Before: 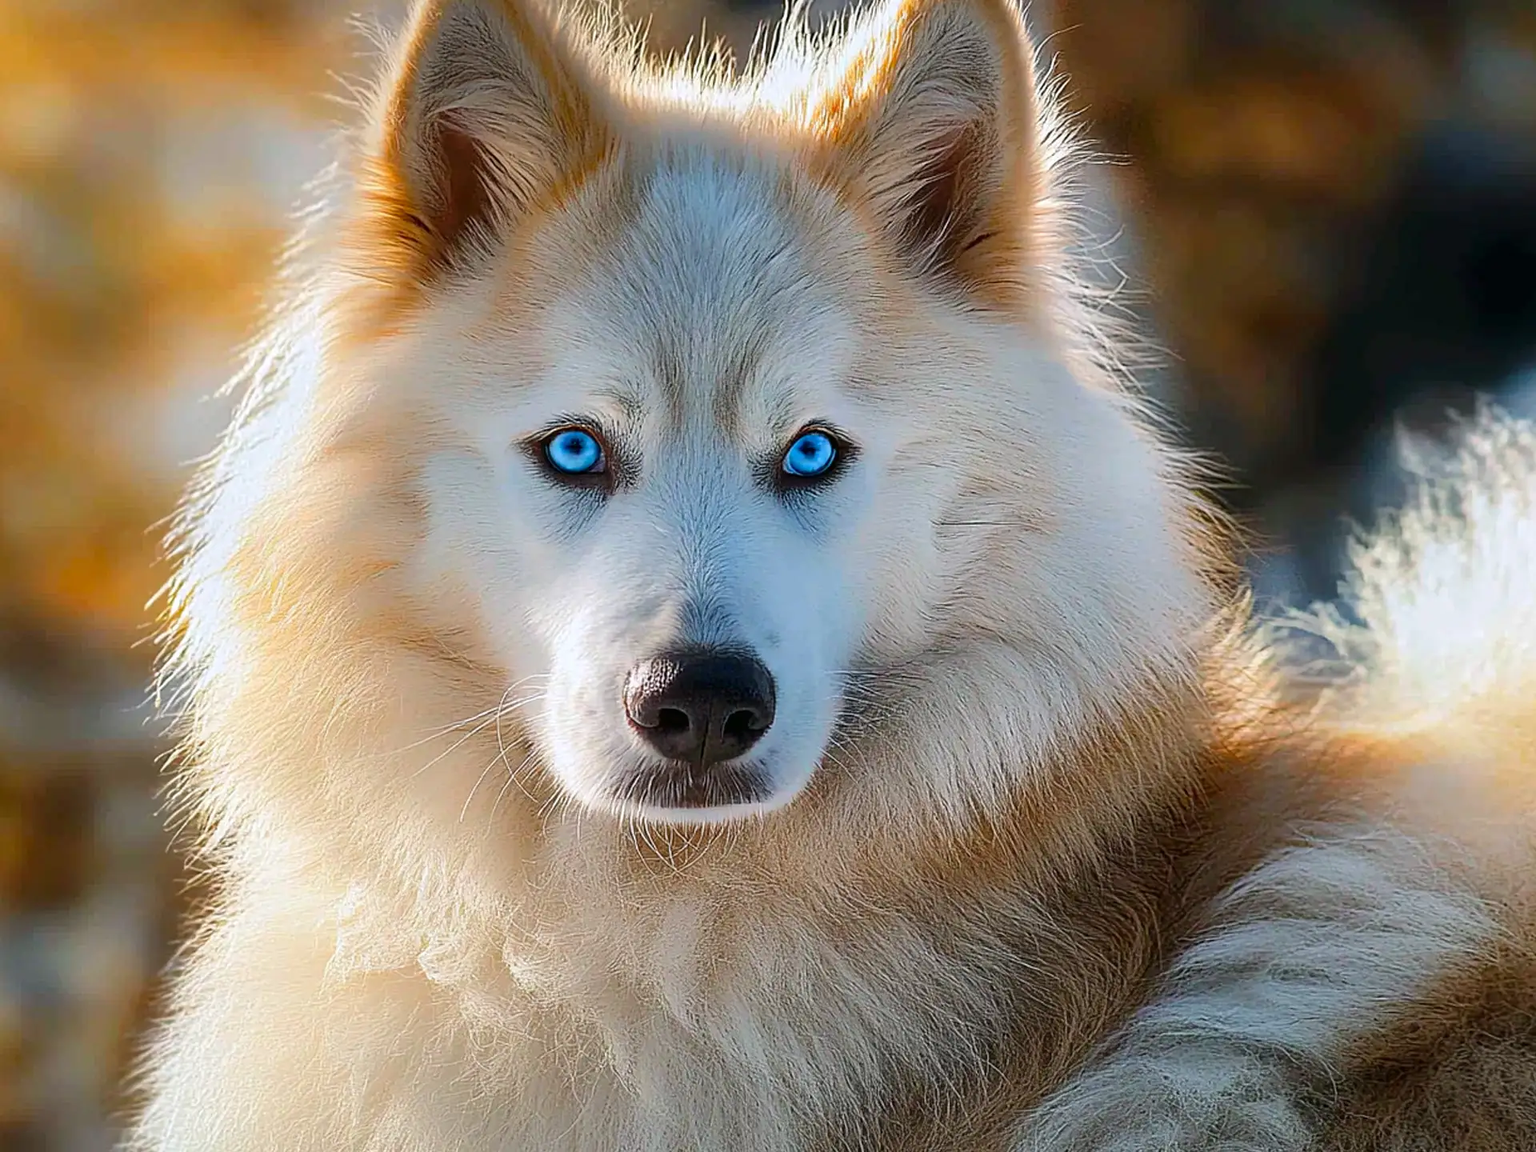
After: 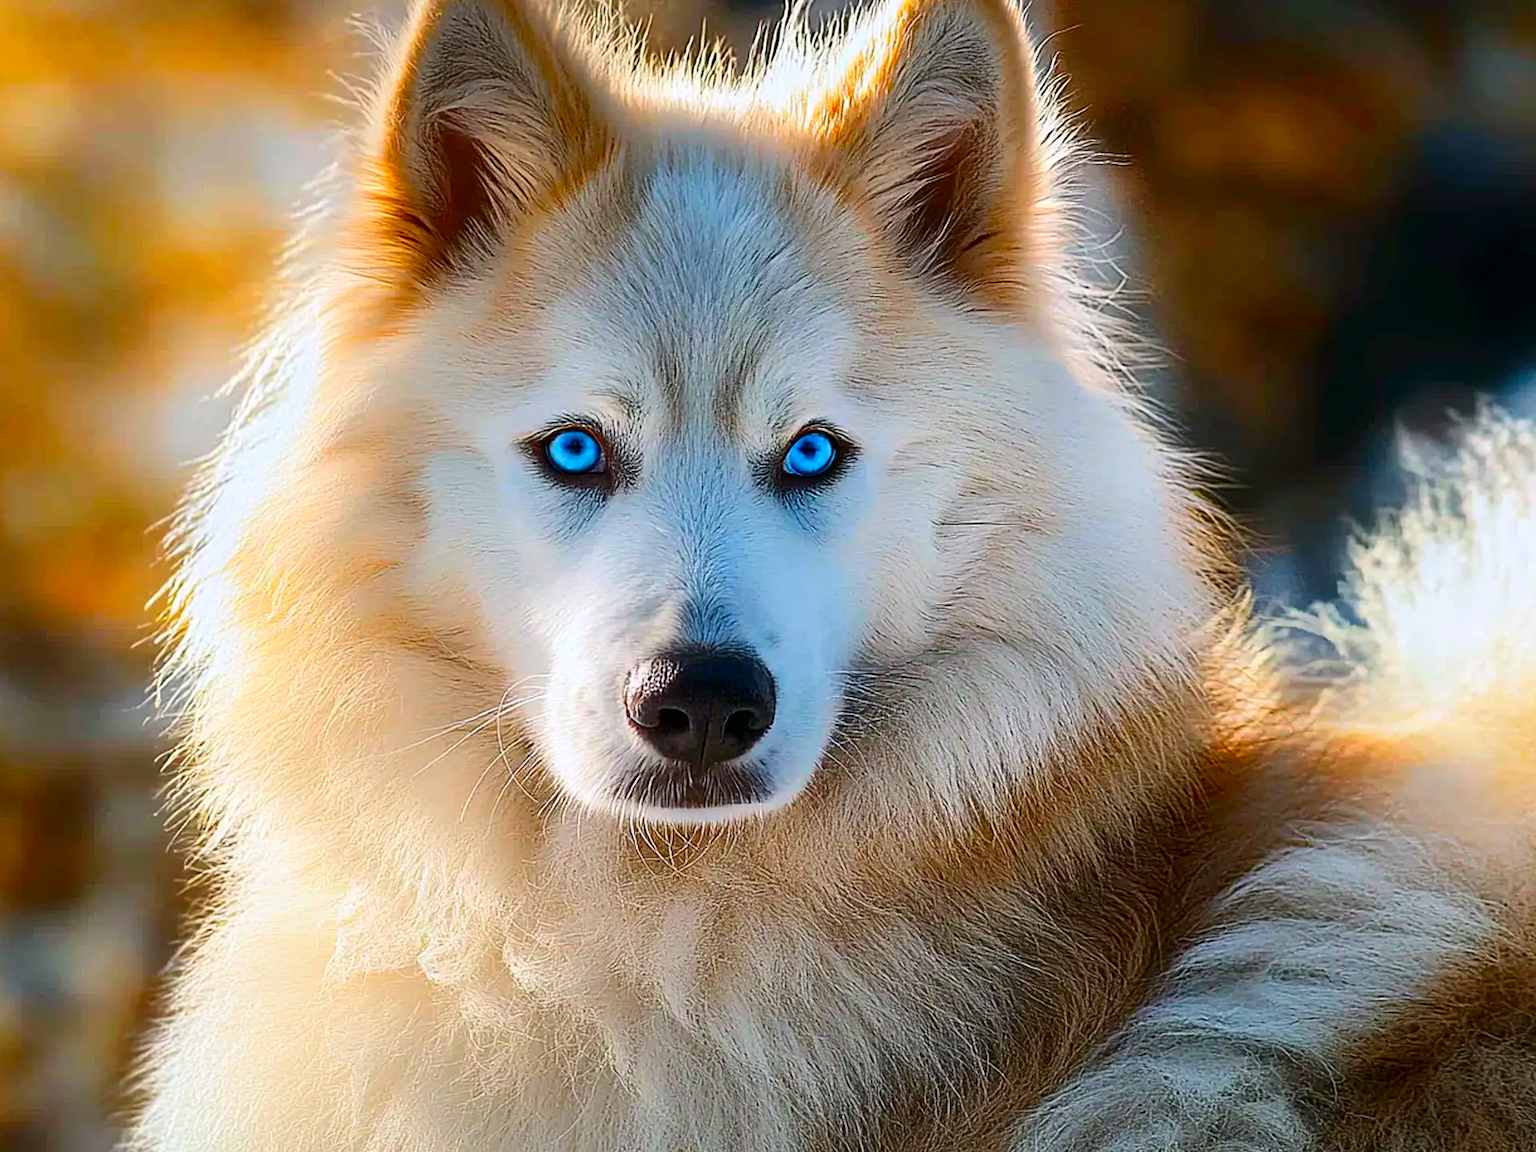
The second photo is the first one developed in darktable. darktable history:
contrast brightness saturation: contrast 0.169, saturation 0.324
